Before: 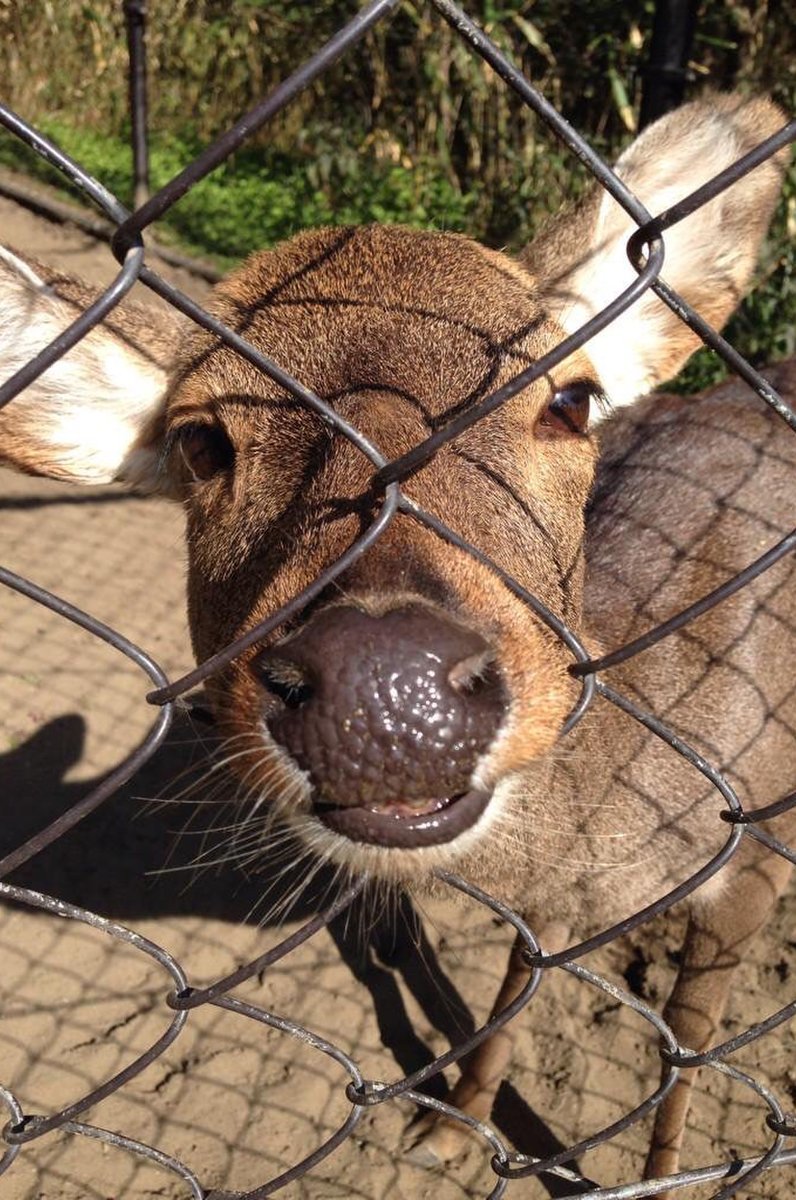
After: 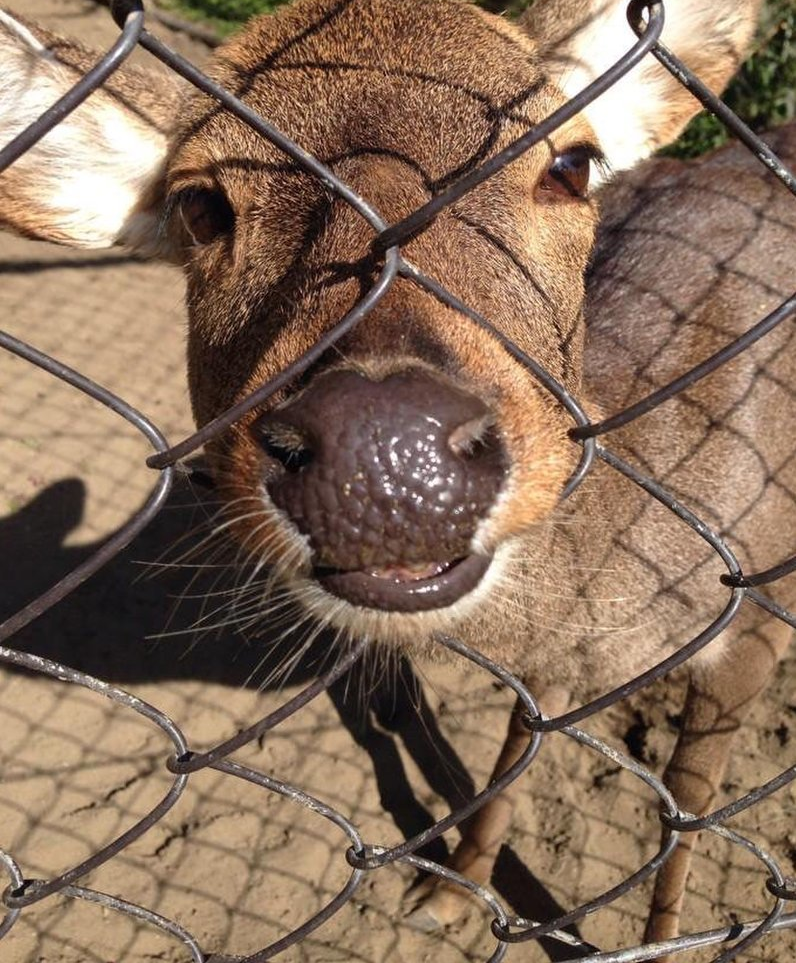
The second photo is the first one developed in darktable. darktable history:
crop and rotate: top 19.667%
